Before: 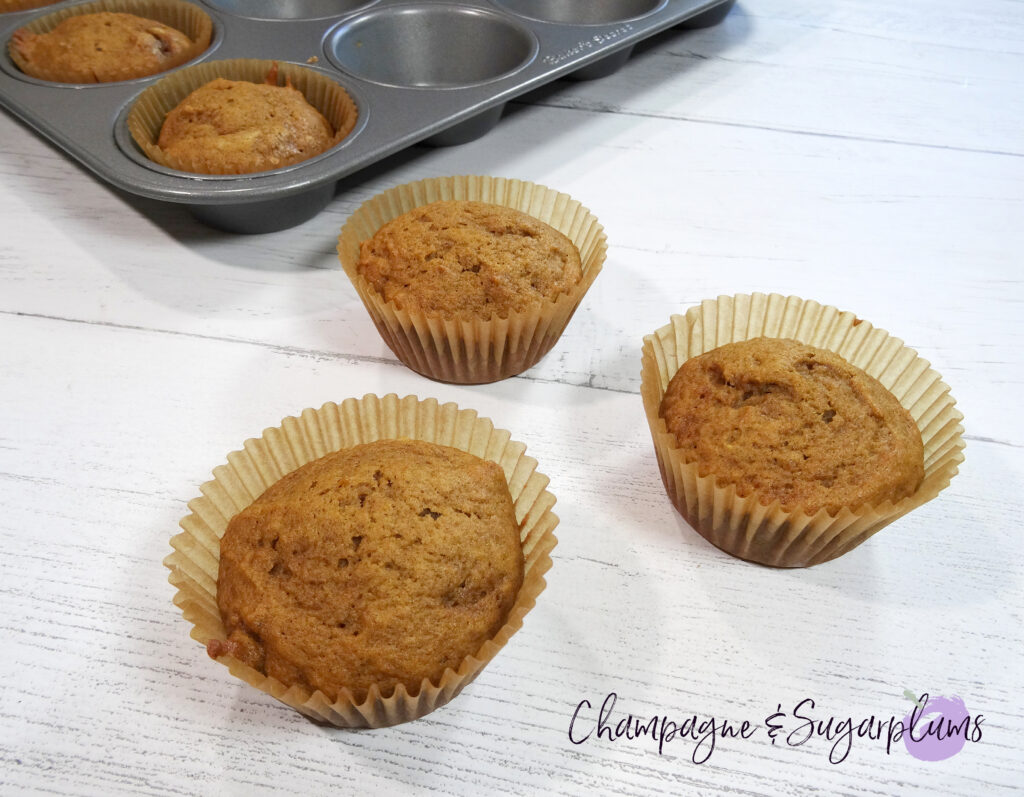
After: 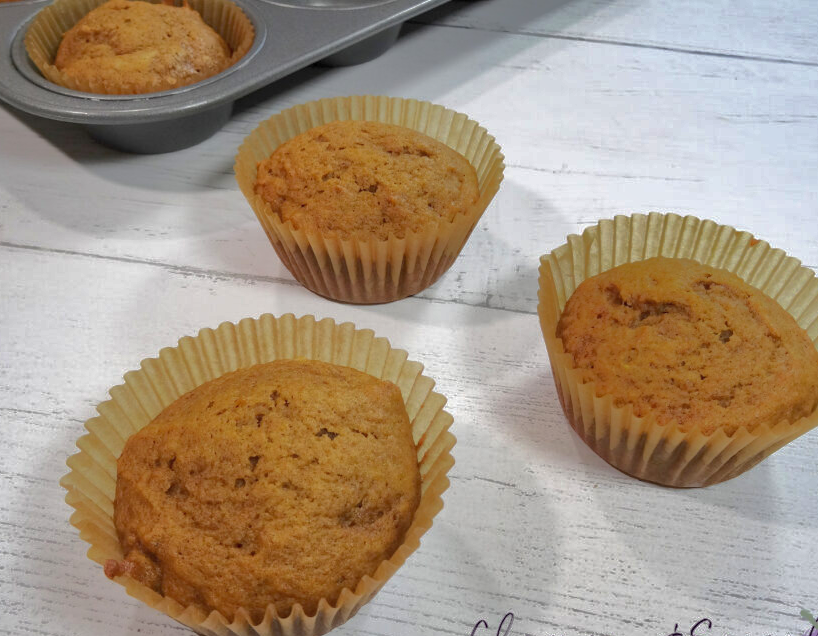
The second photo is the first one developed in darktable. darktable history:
shadows and highlights: shadows 38.43, highlights -74.54
crop and rotate: left 10.071%, top 10.071%, right 10.02%, bottom 10.02%
